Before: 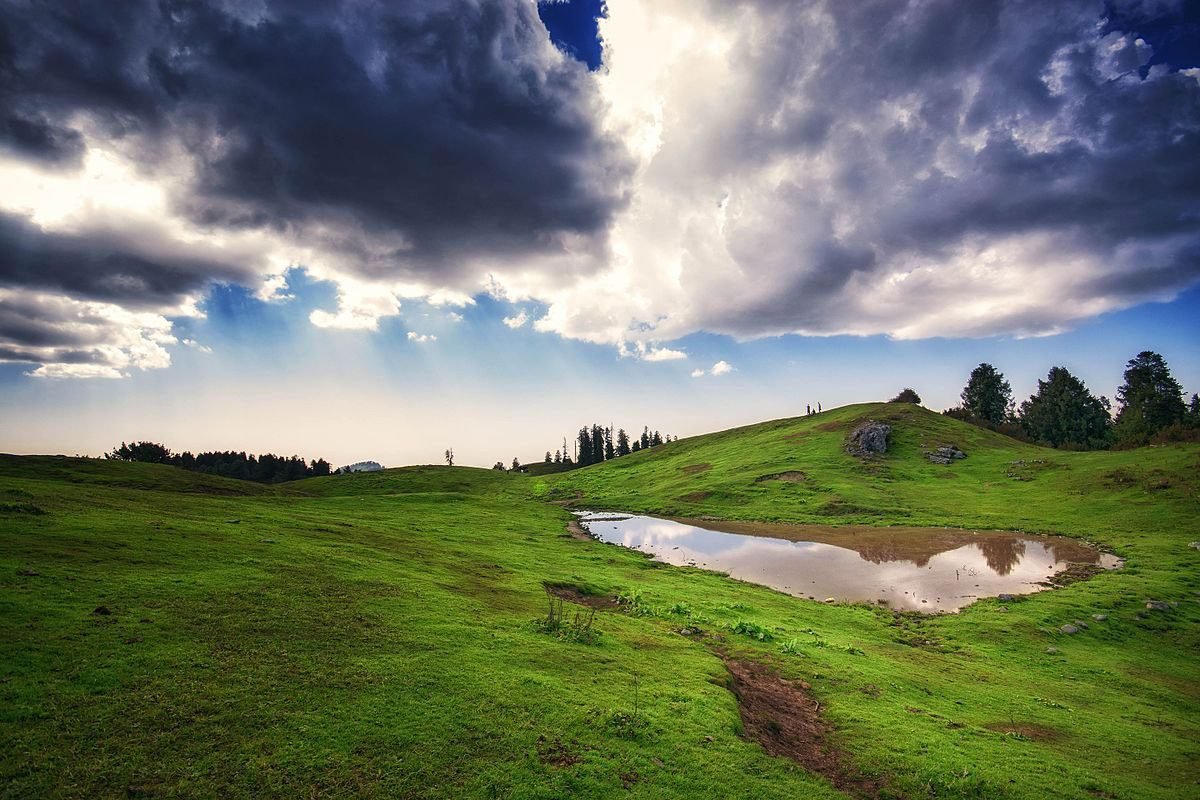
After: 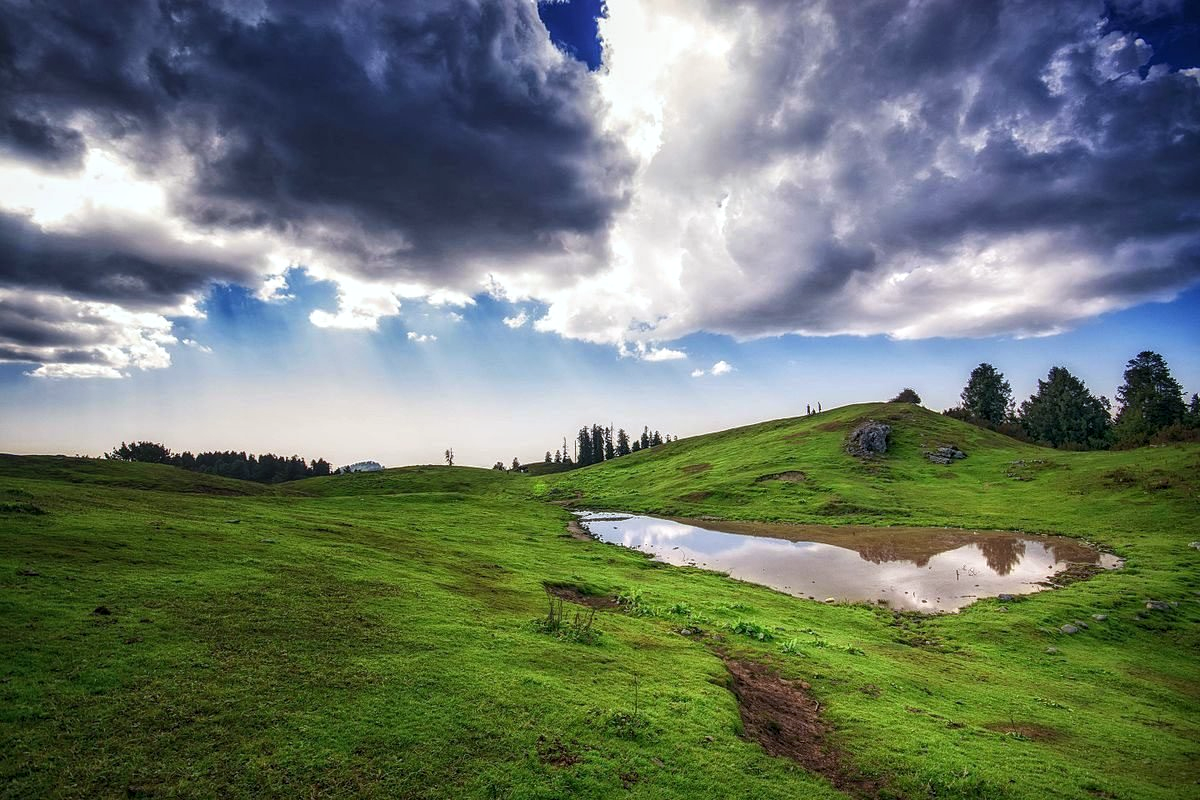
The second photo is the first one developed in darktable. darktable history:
local contrast: on, module defaults
tone equalizer: on, module defaults
white balance: red 0.967, blue 1.049
